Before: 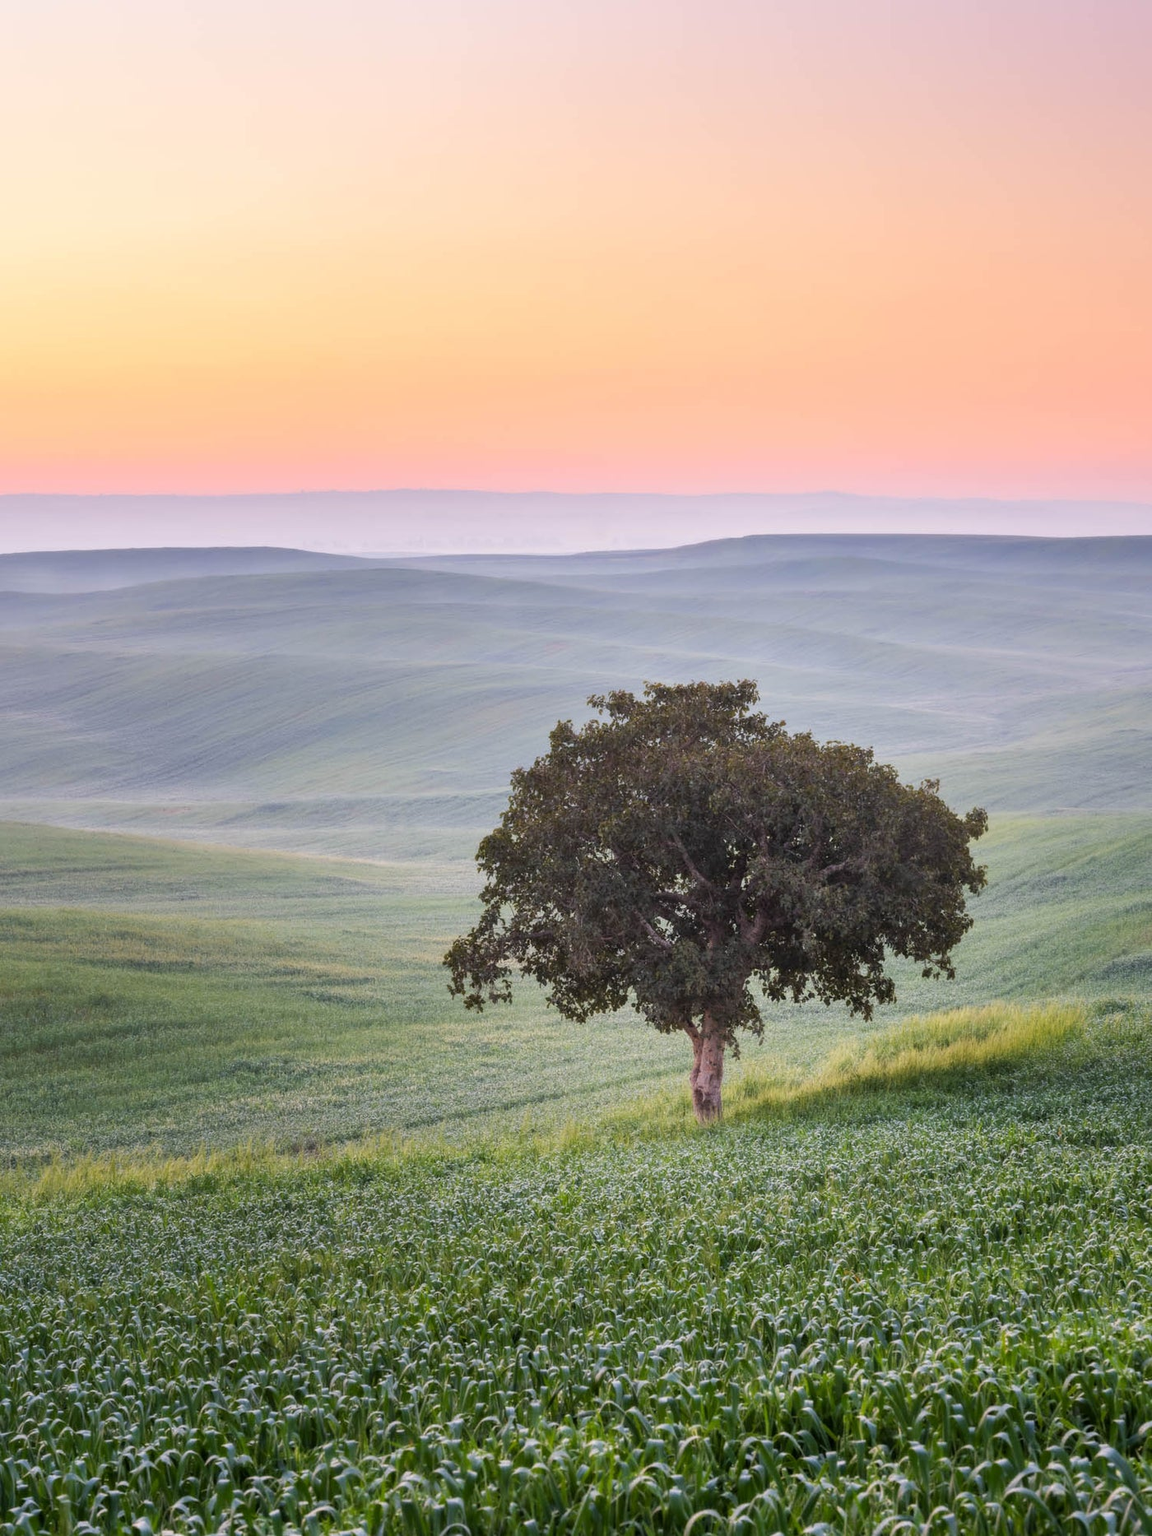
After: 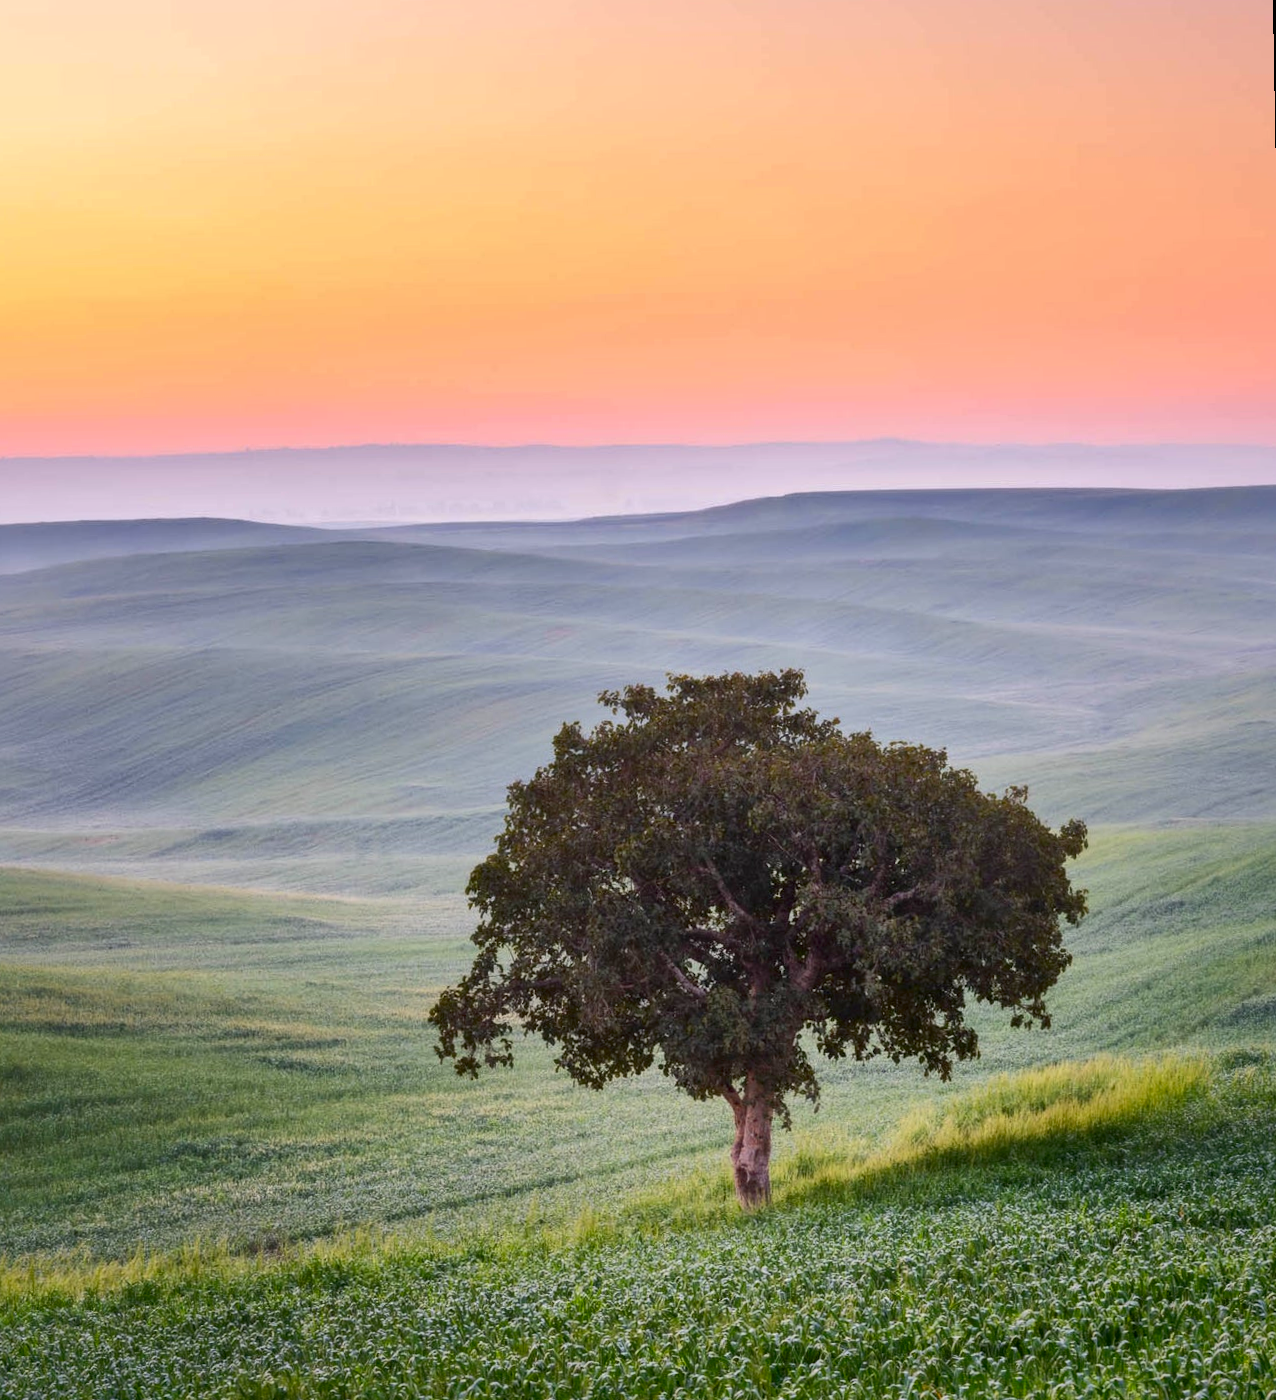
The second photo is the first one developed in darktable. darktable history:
contrast brightness saturation: contrast 0.19, brightness -0.11, saturation 0.21
rotate and perspective: rotation -1°, crop left 0.011, crop right 0.989, crop top 0.025, crop bottom 0.975
crop: left 8.155%, top 6.611%, bottom 15.385%
shadows and highlights: on, module defaults
